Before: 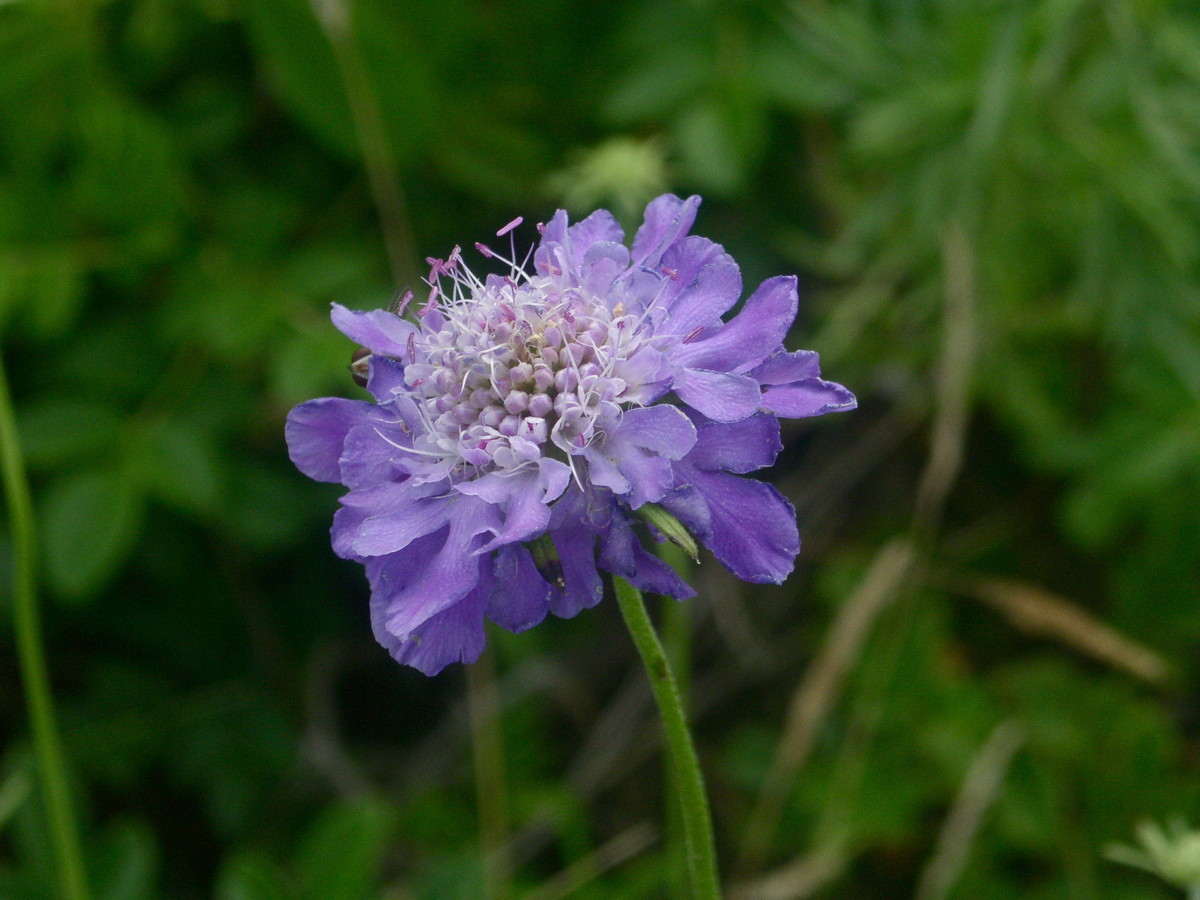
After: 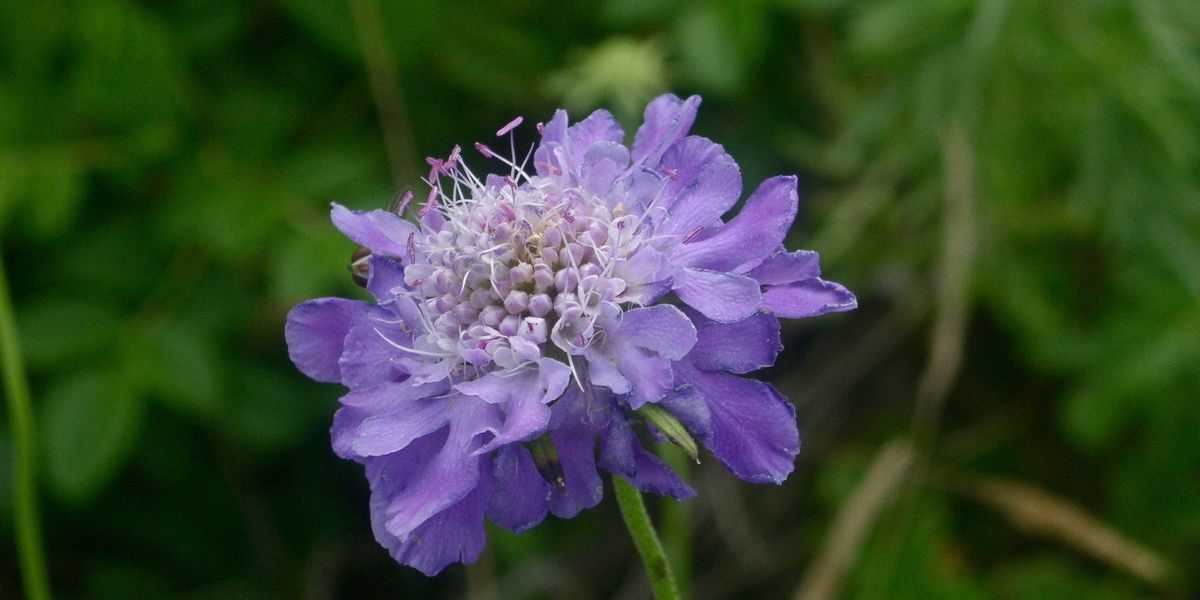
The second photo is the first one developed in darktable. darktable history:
crop: top 11.16%, bottom 22.17%
